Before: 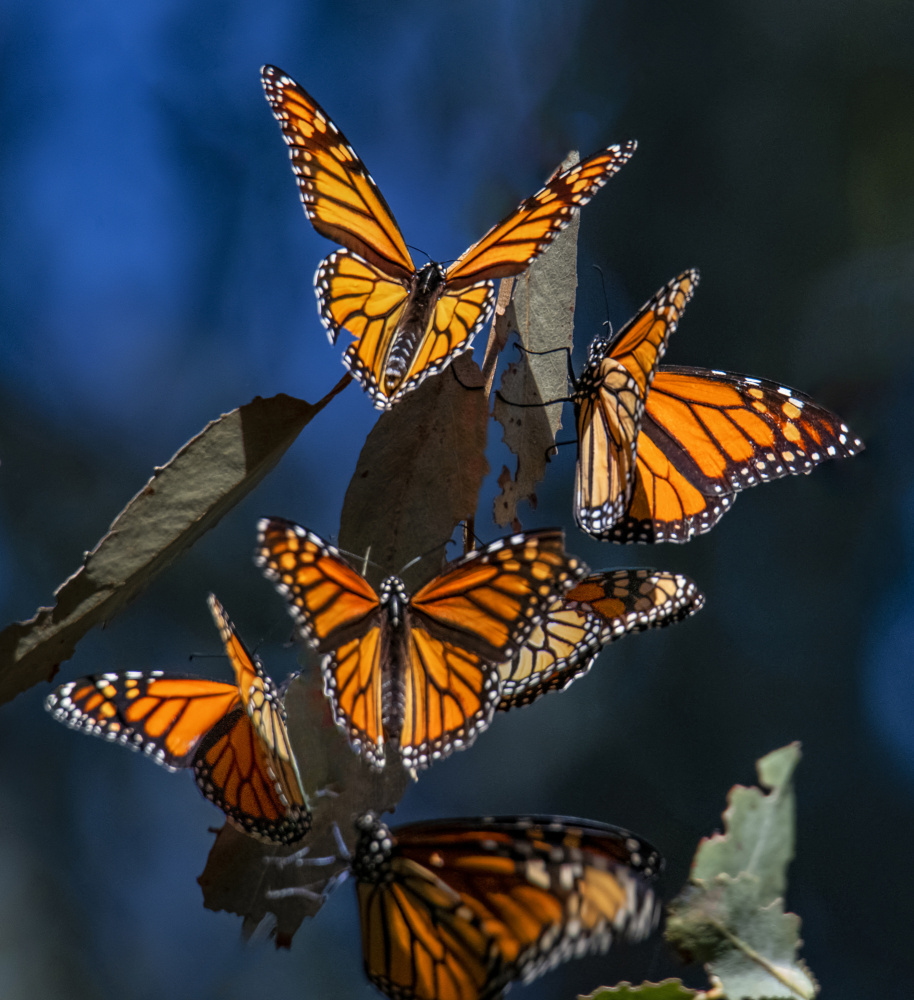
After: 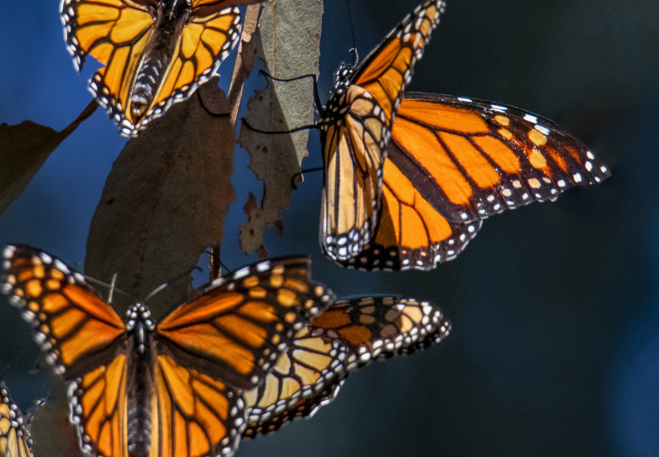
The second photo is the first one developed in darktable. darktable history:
crop and rotate: left 27.861%, top 27.319%, bottom 26.885%
